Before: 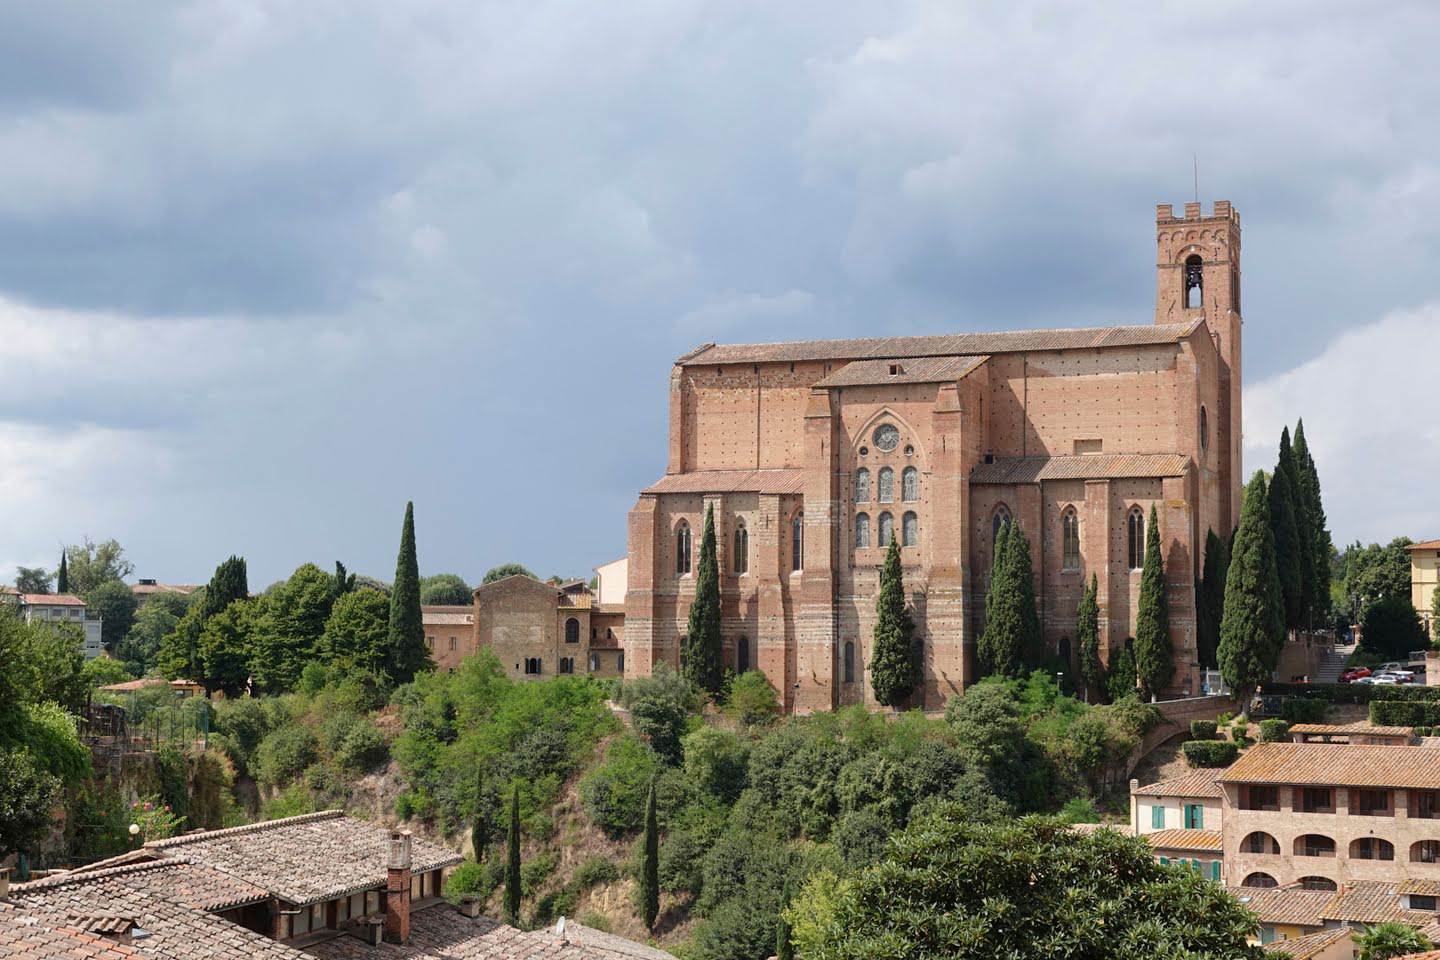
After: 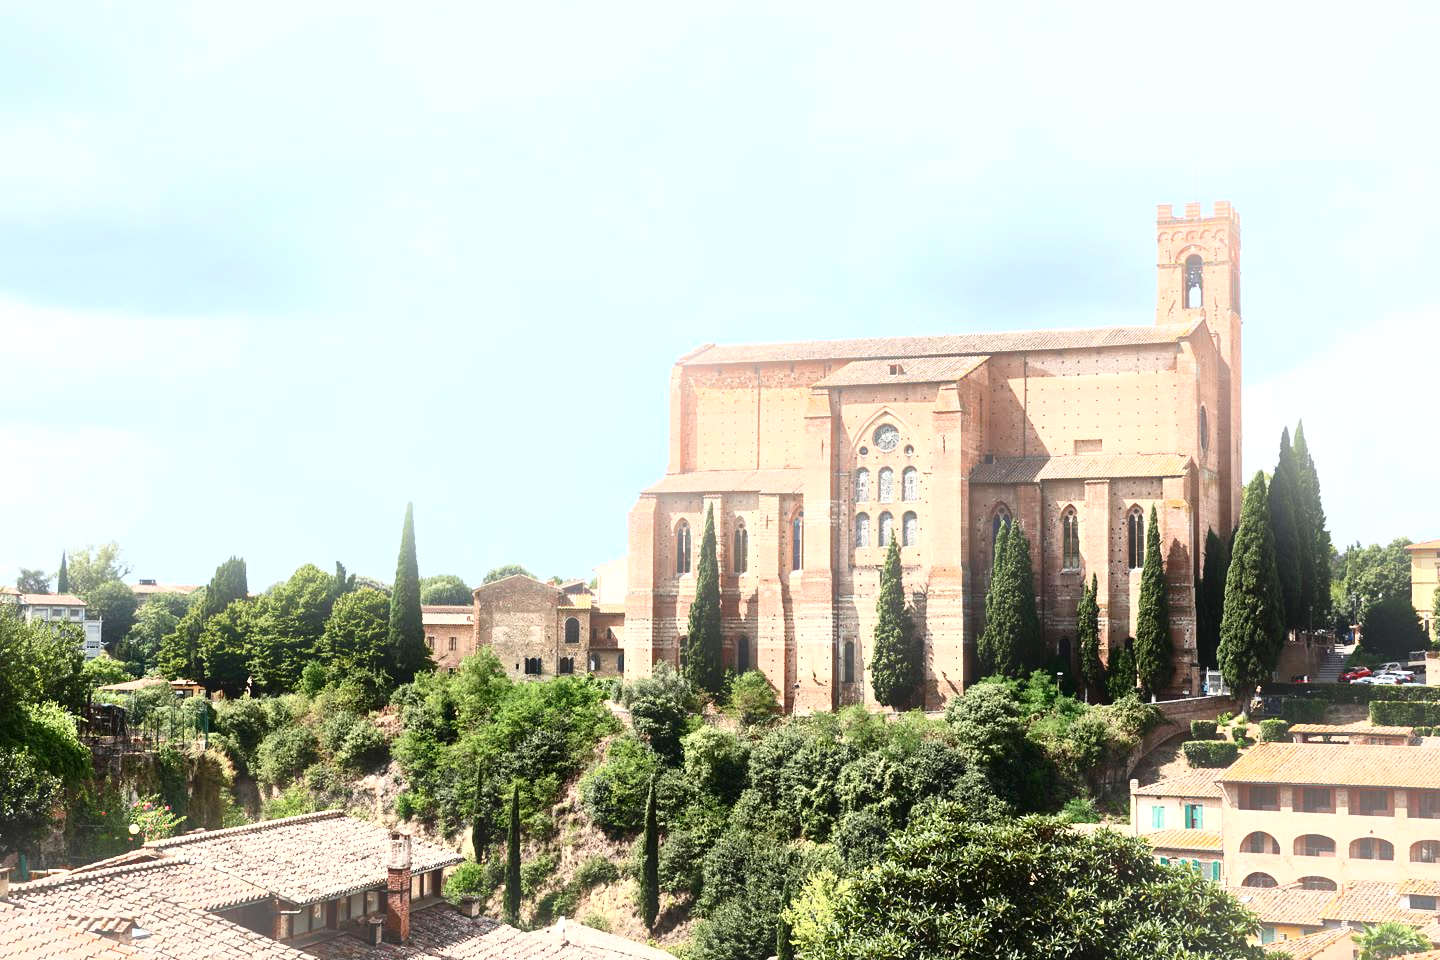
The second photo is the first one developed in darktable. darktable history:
contrast brightness saturation: contrast 0.62, brightness 0.34, saturation 0.14
local contrast: mode bilateral grid, contrast 70, coarseness 75, detail 180%, midtone range 0.2
bloom: size 15%, threshold 97%, strength 7%
